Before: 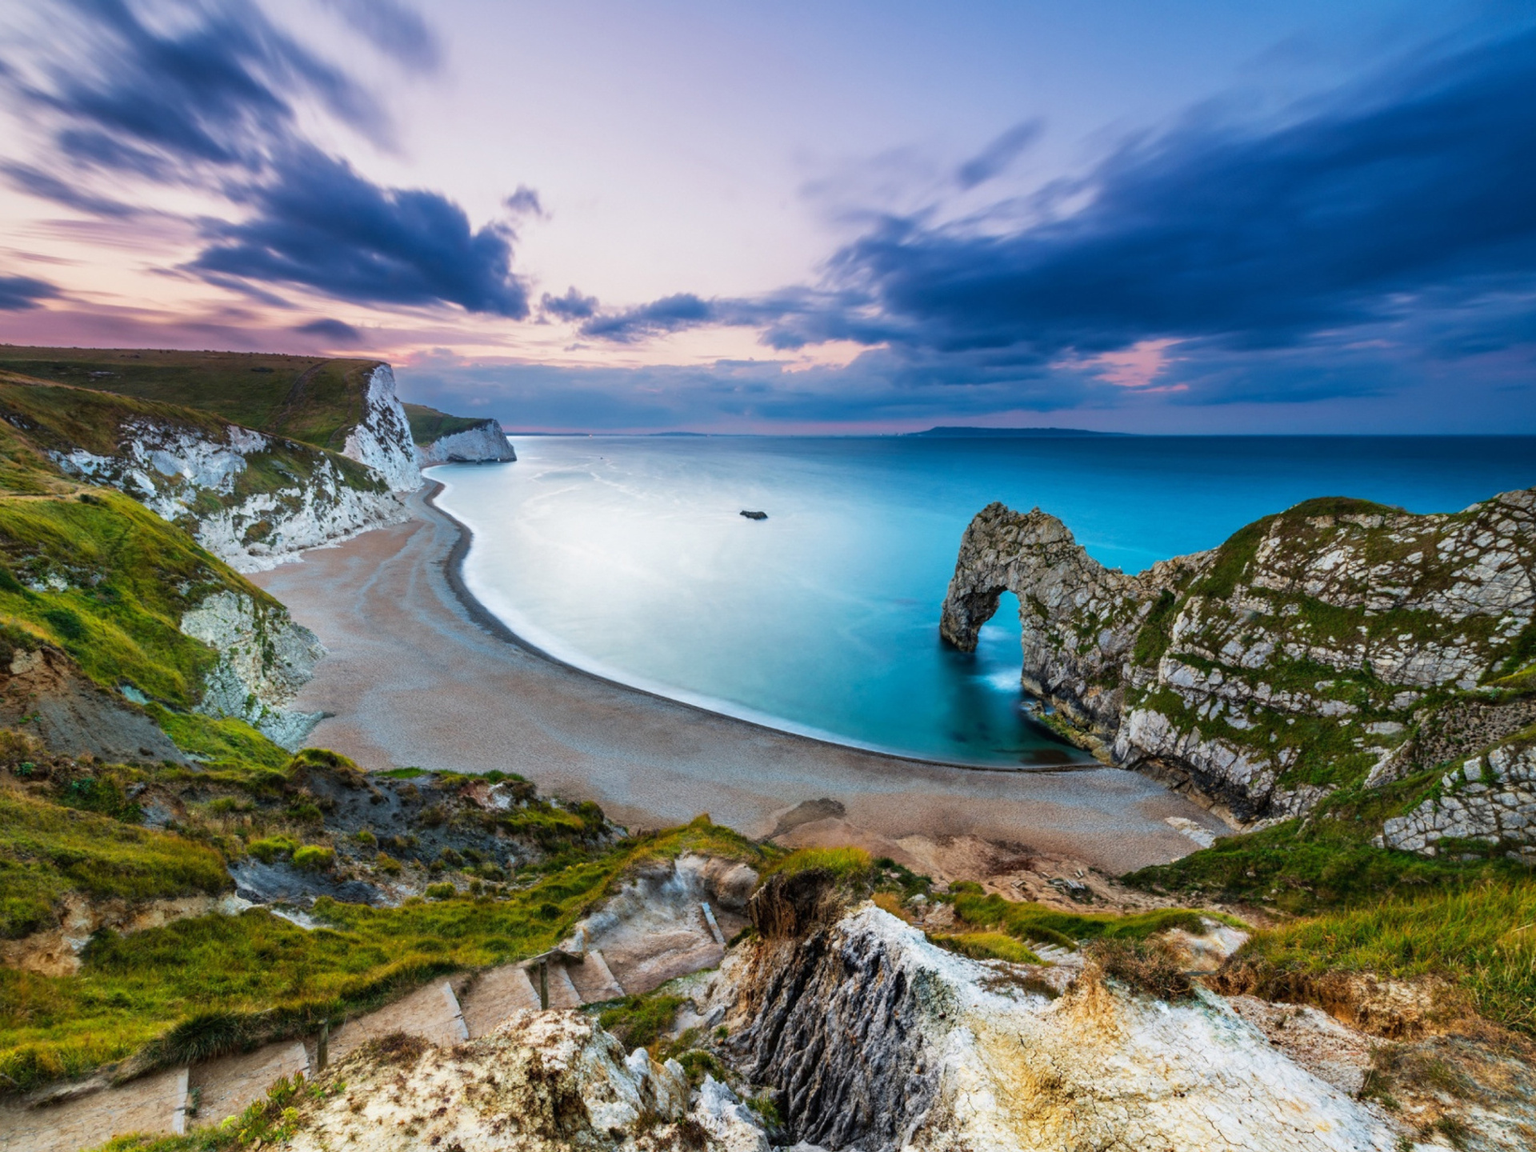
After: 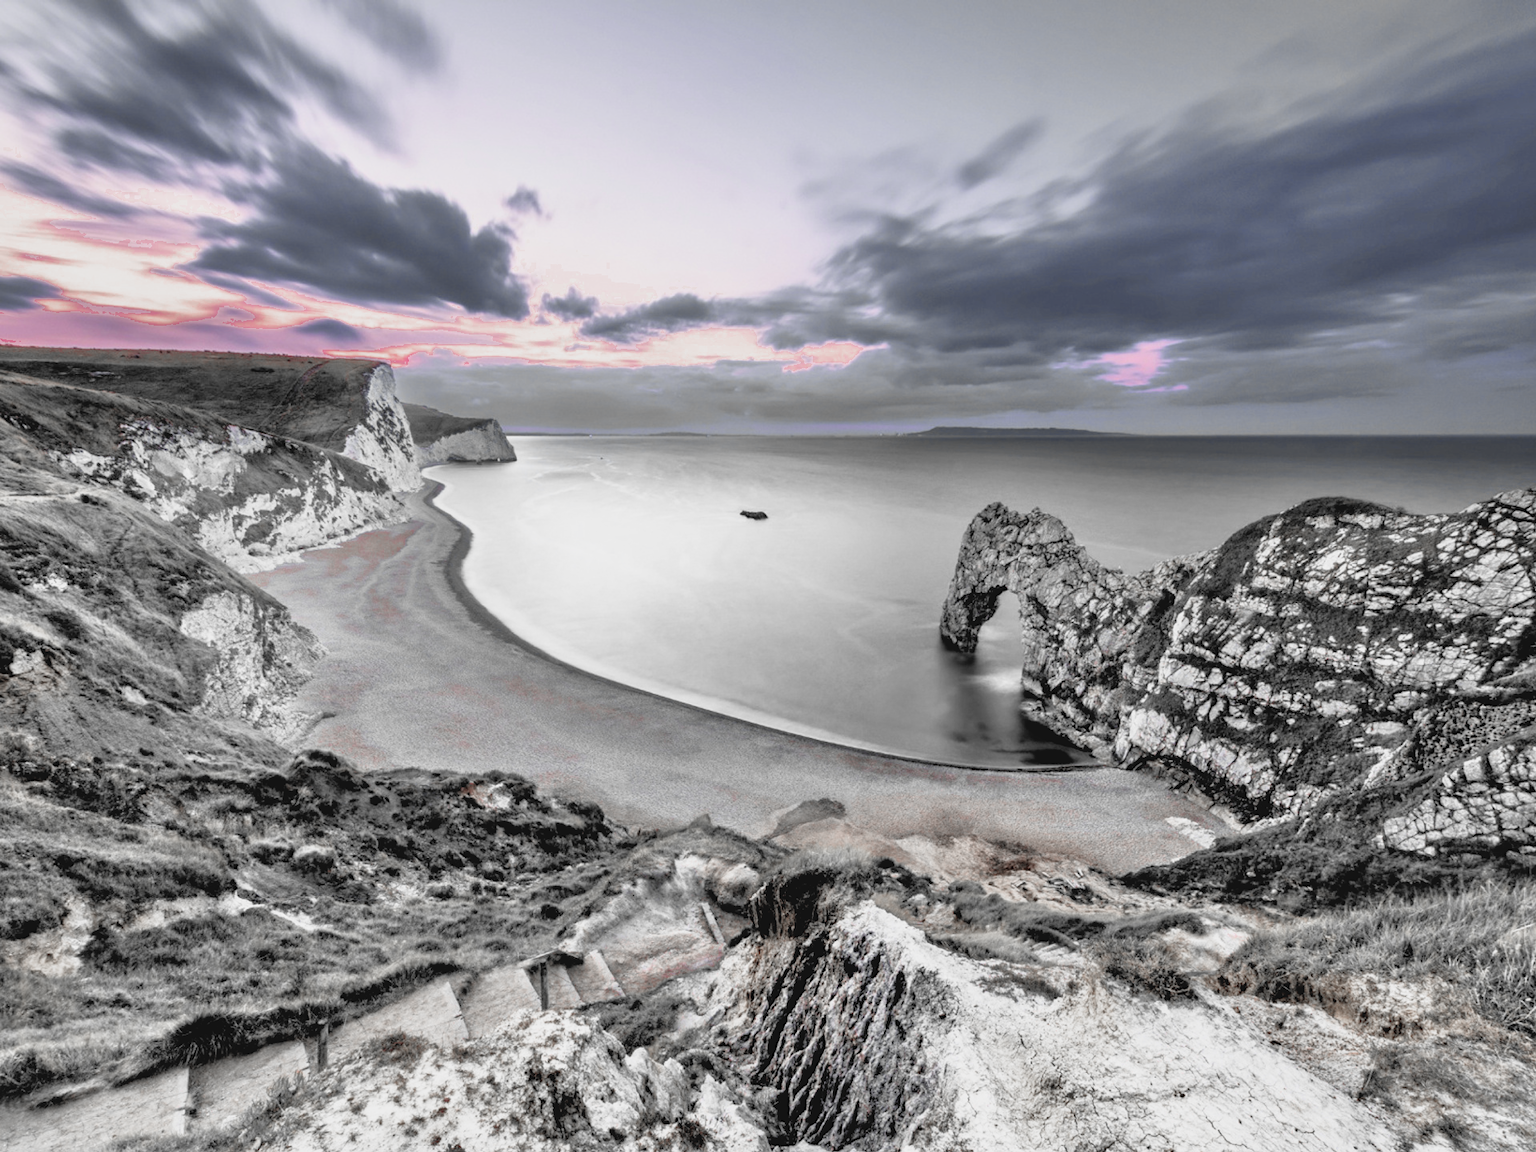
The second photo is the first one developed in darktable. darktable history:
shadows and highlights: shadows 25, highlights -25
filmic rgb: black relative exposure -3.64 EV, white relative exposure 2.44 EV, hardness 3.29
contrast brightness saturation: contrast -0.1, saturation -0.1
color zones: curves: ch0 [(0, 0.278) (0.143, 0.5) (0.286, 0.5) (0.429, 0.5) (0.571, 0.5) (0.714, 0.5) (0.857, 0.5) (1, 0.5)]; ch1 [(0, 1) (0.143, 0.165) (0.286, 0) (0.429, 0) (0.571, 0) (0.714, 0) (0.857, 0.5) (1, 0.5)]; ch2 [(0, 0.508) (0.143, 0.5) (0.286, 0.5) (0.429, 0.5) (0.571, 0.5) (0.714, 0.5) (0.857, 0.5) (1, 0.5)]
tone equalizer: -7 EV 0.15 EV, -6 EV 0.6 EV, -5 EV 1.15 EV, -4 EV 1.33 EV, -3 EV 1.15 EV, -2 EV 0.6 EV, -1 EV 0.15 EV, mask exposure compensation -0.5 EV
